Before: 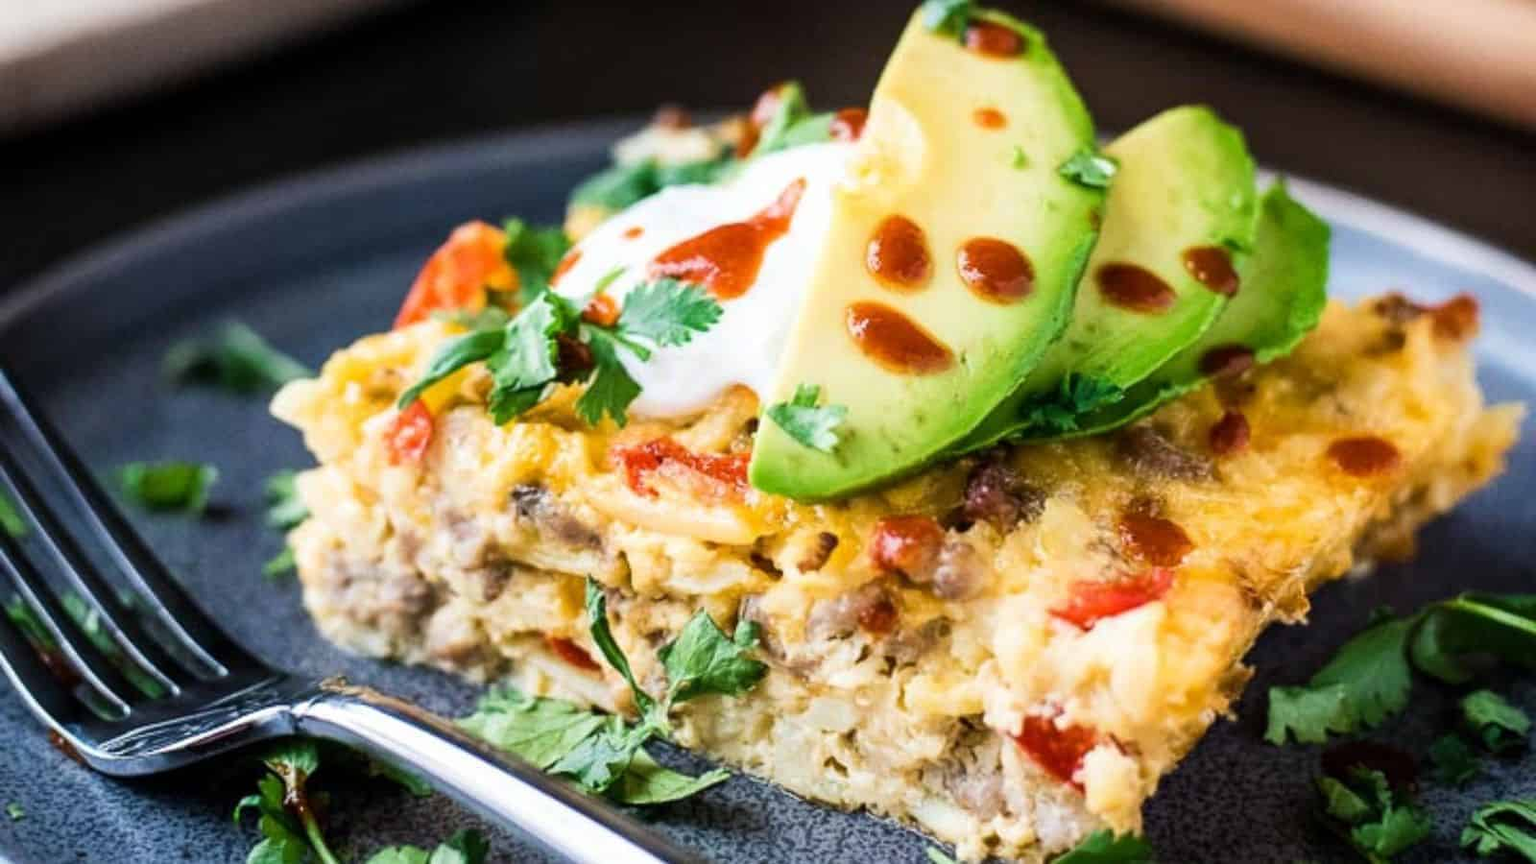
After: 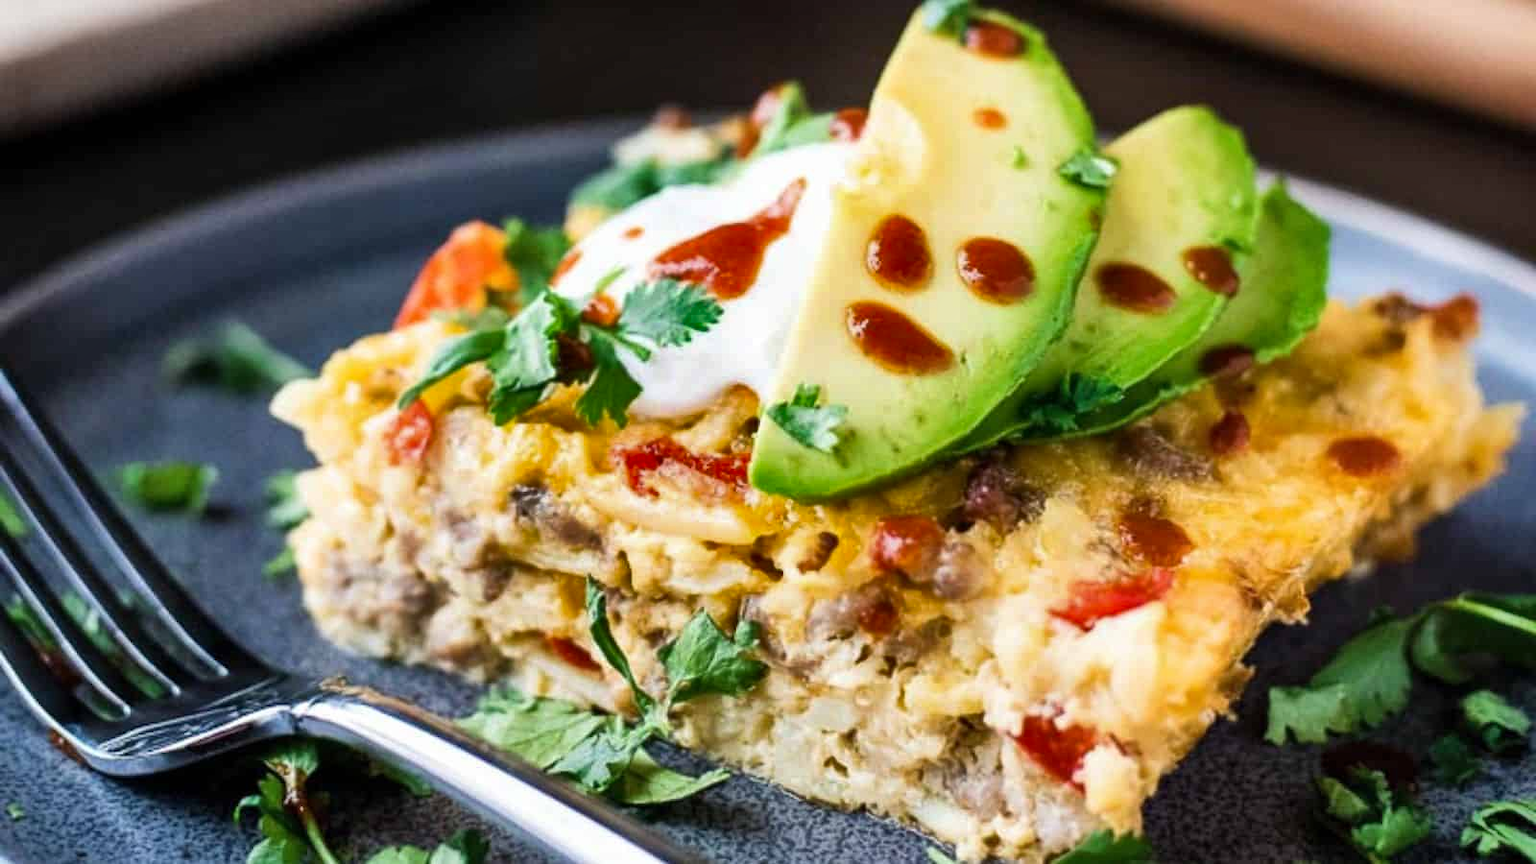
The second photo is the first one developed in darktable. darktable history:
shadows and highlights: radius 107.39, shadows 45.03, highlights -66.29, low approximation 0.01, soften with gaussian
